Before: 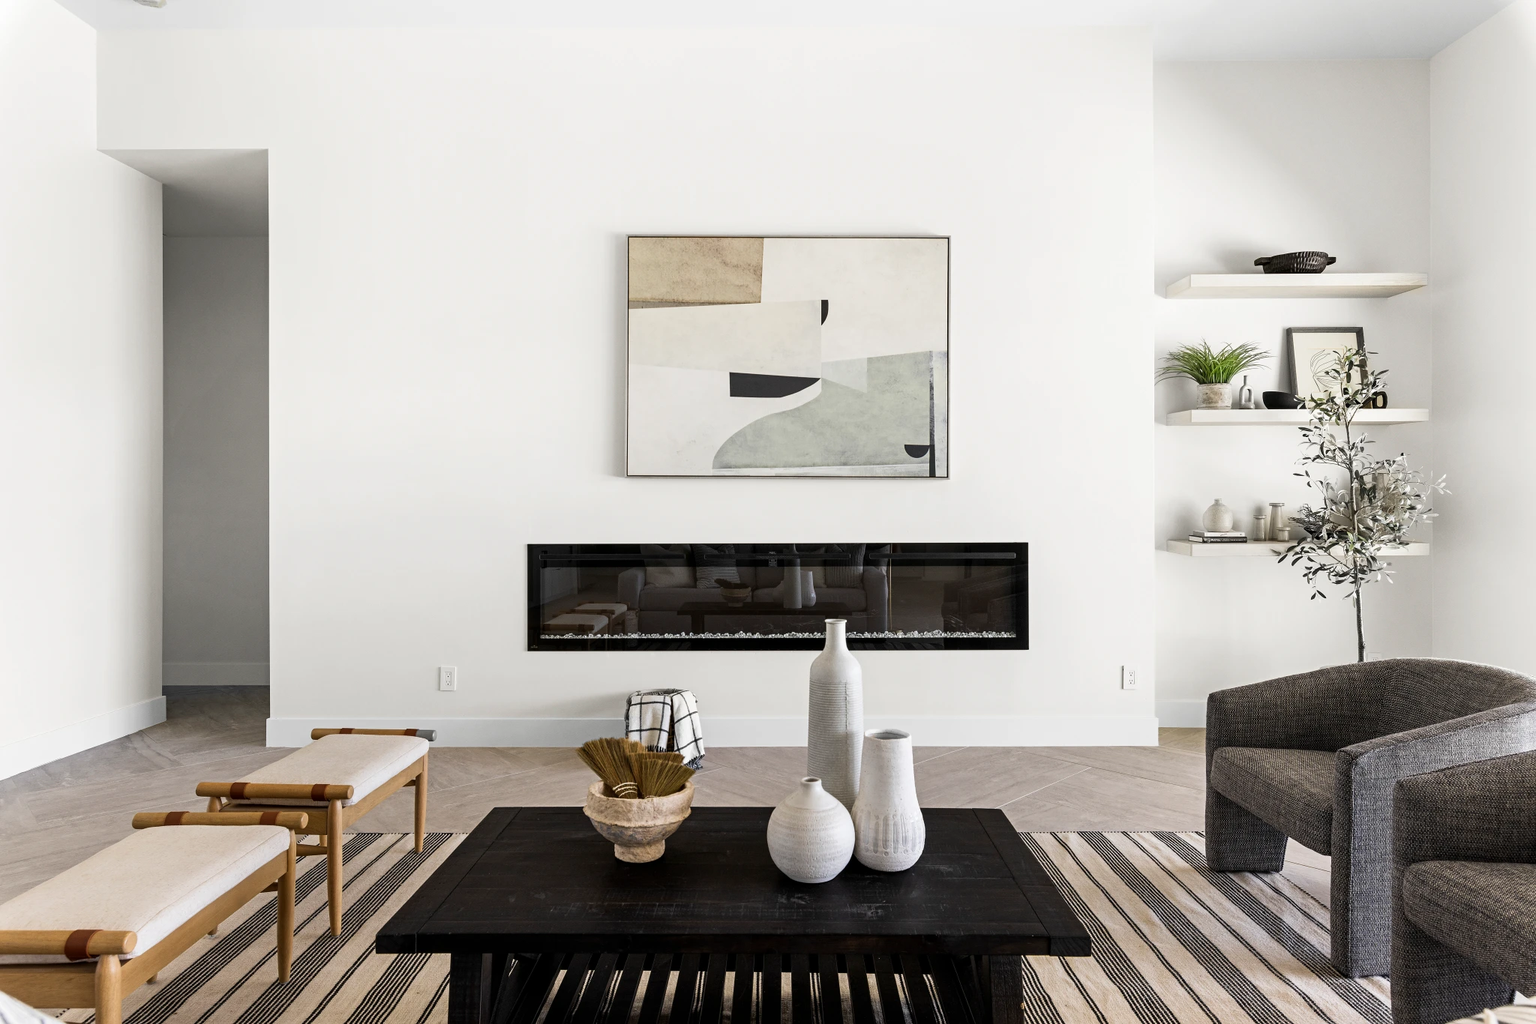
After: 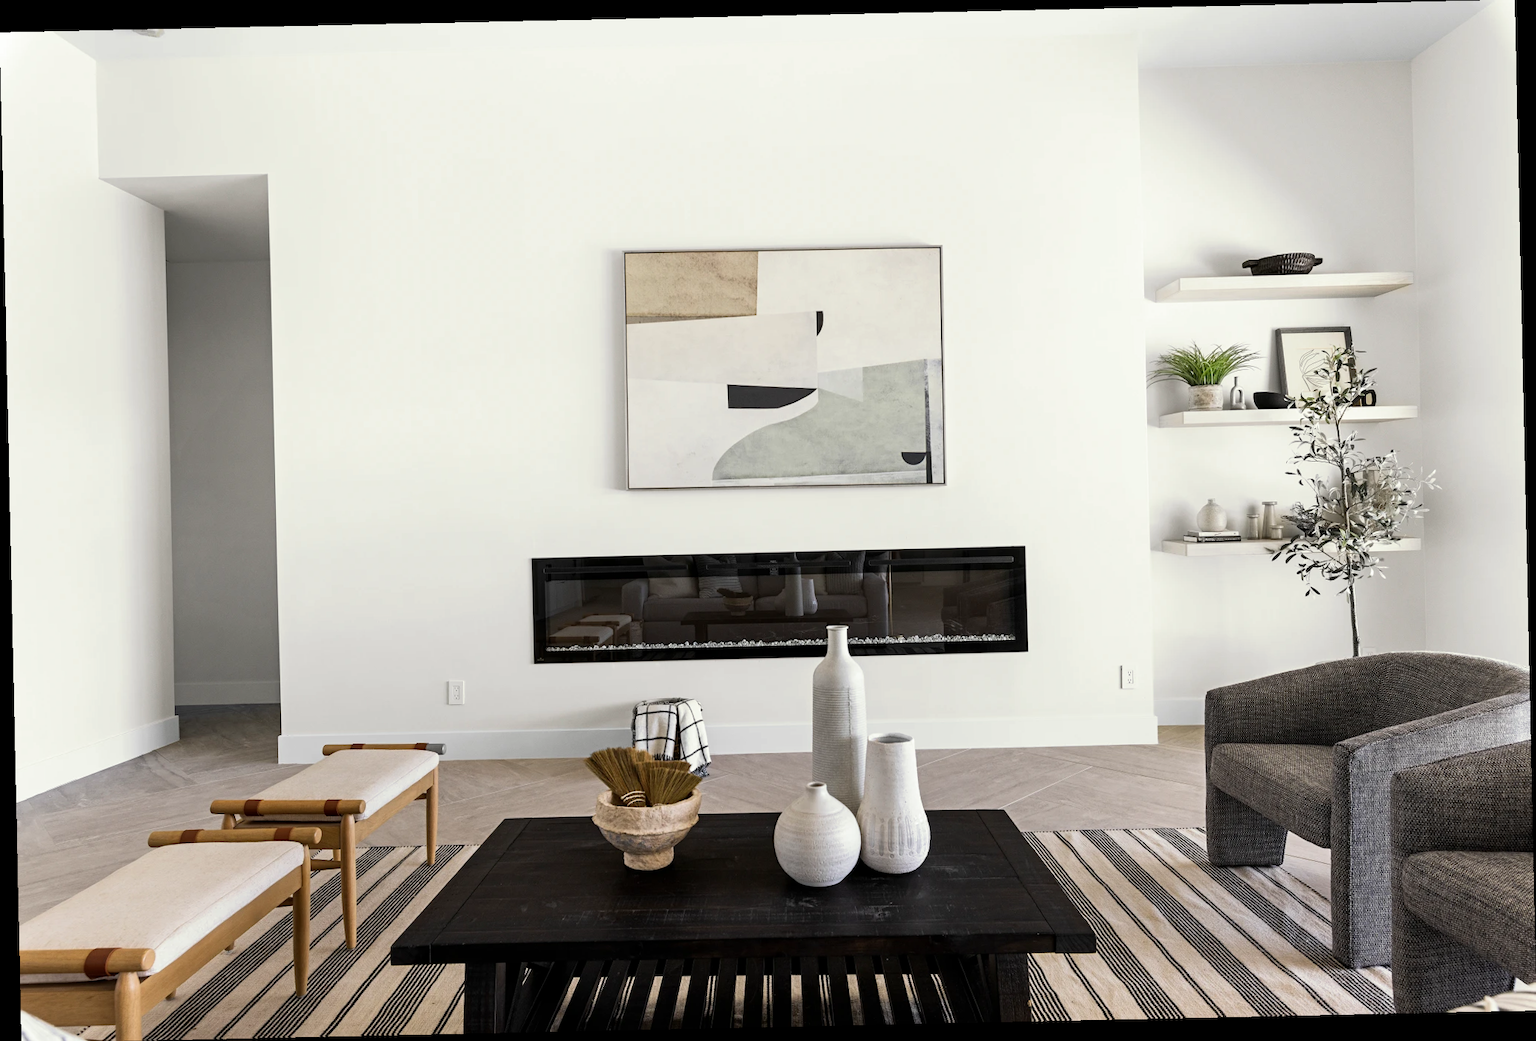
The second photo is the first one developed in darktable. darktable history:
rotate and perspective: rotation -1.24°, automatic cropping off
split-toning: shadows › saturation 0.61, highlights › saturation 0.58, balance -28.74, compress 87.36%
